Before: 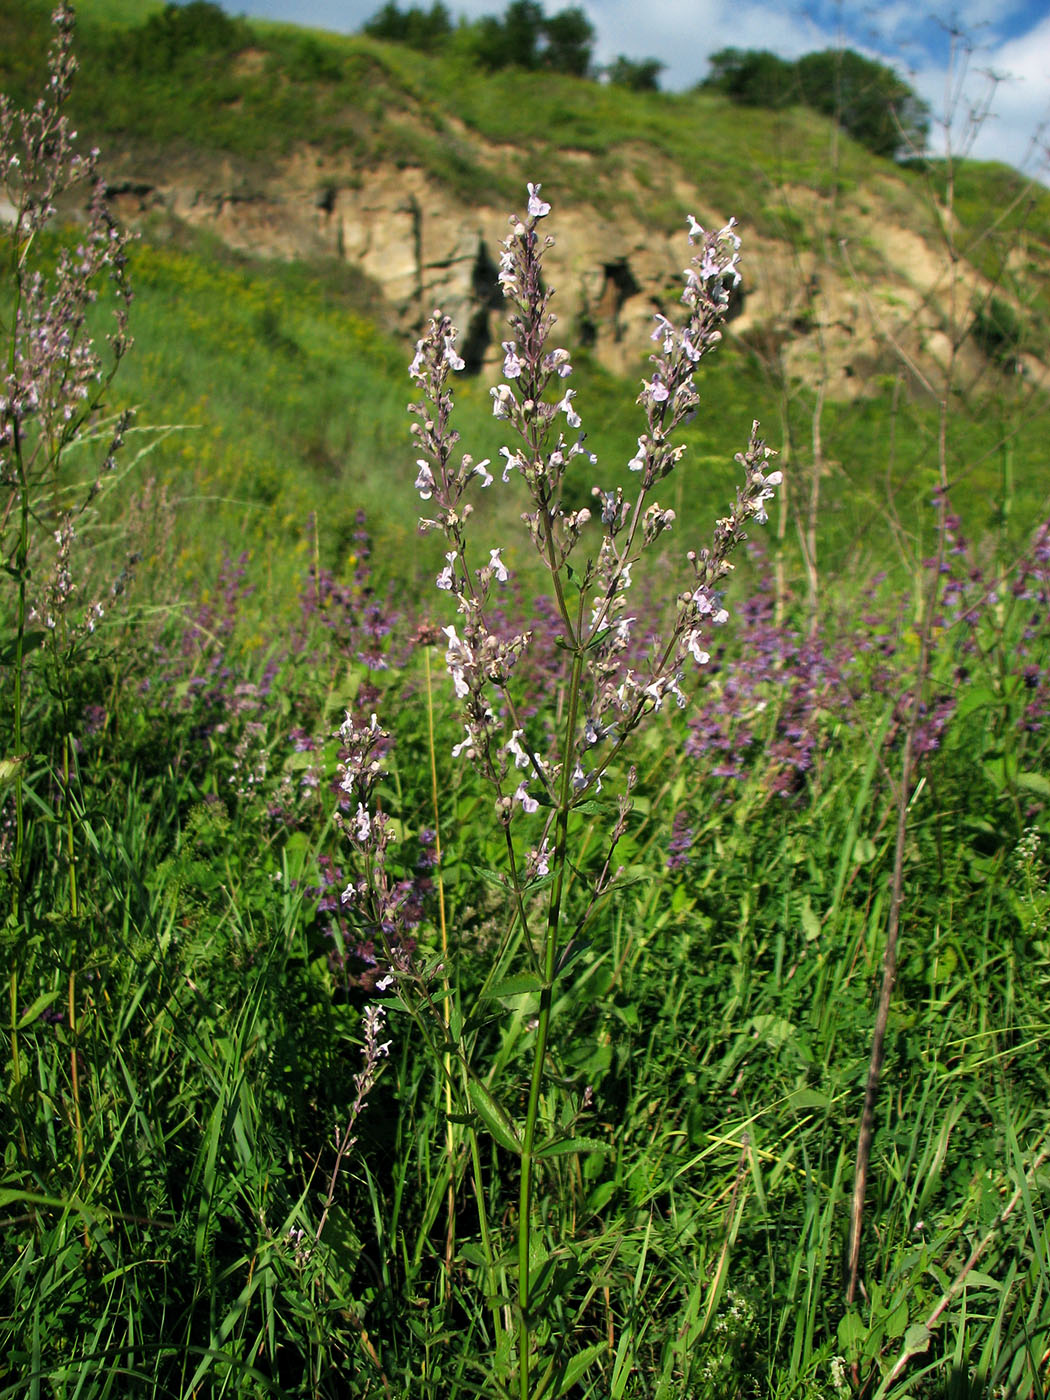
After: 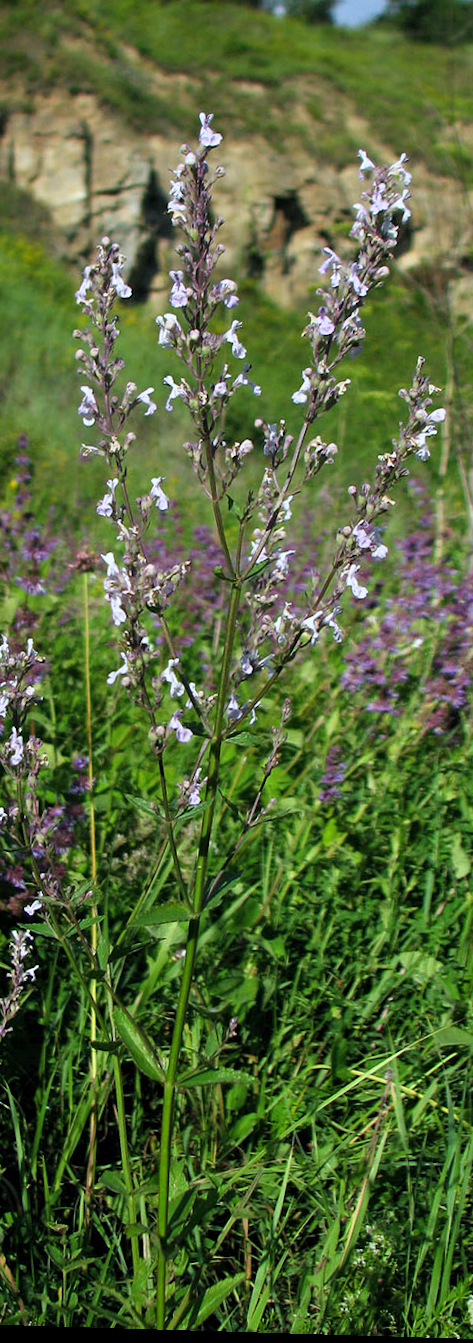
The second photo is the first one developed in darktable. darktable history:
rotate and perspective: rotation 1.72°, automatic cropping off
white balance: red 0.931, blue 1.11
crop: left 33.452%, top 6.025%, right 23.155%
